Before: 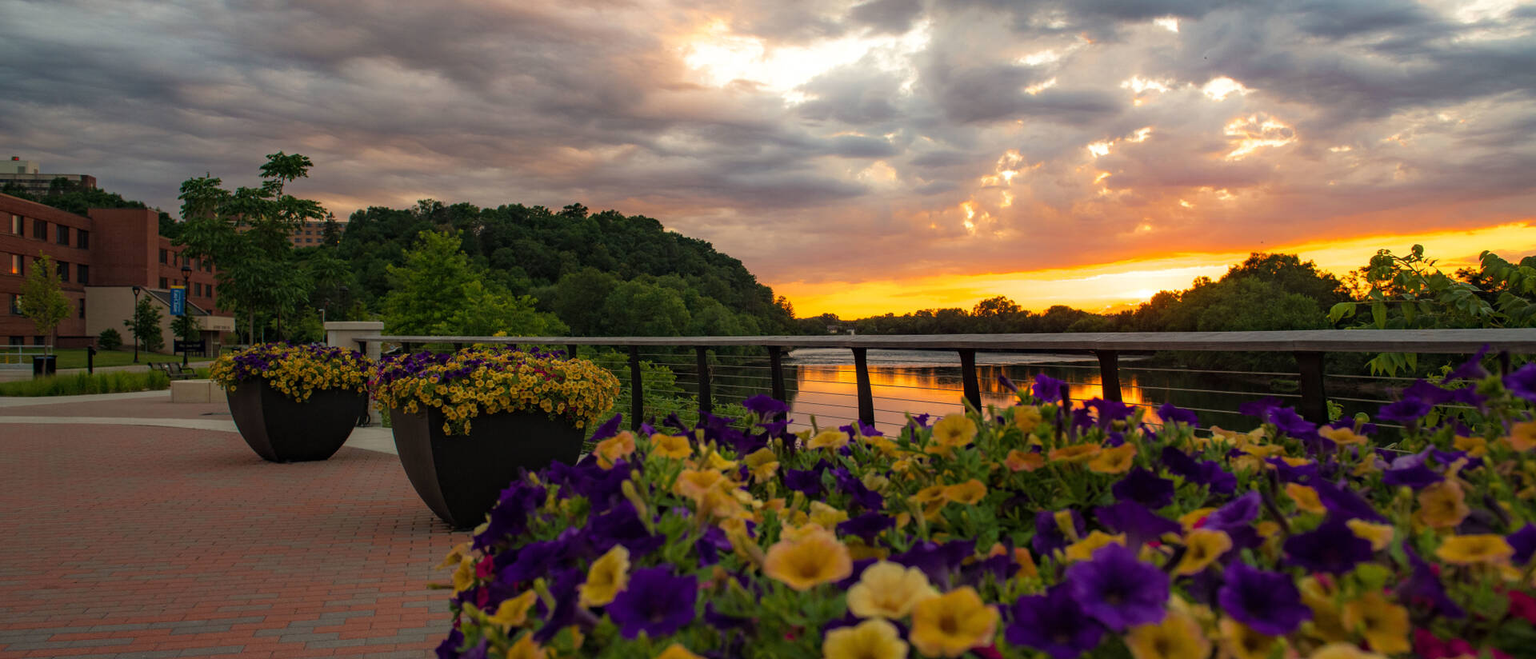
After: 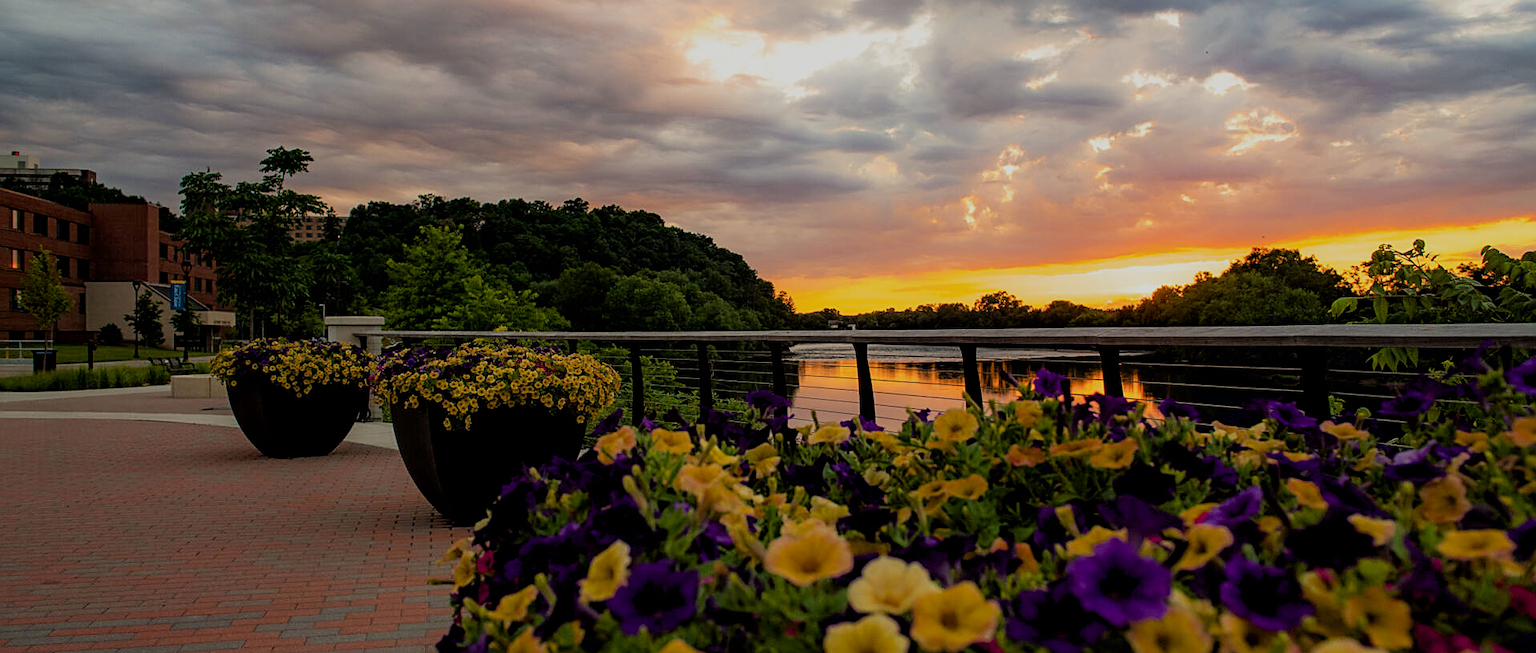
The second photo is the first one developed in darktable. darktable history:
filmic rgb: black relative exposure -7.65 EV, white relative exposure 4.56 EV, hardness 3.61
crop: top 0.892%, right 0.097%
sharpen: on, module defaults
exposure: black level correction 0.006, compensate exposure bias true, compensate highlight preservation false
